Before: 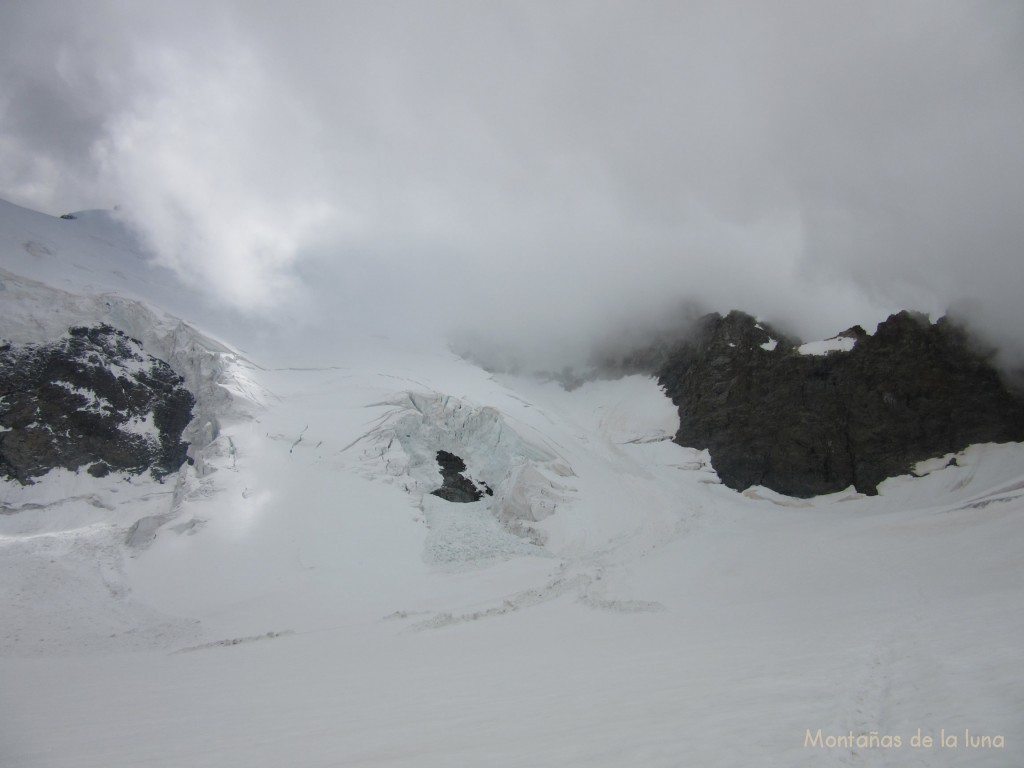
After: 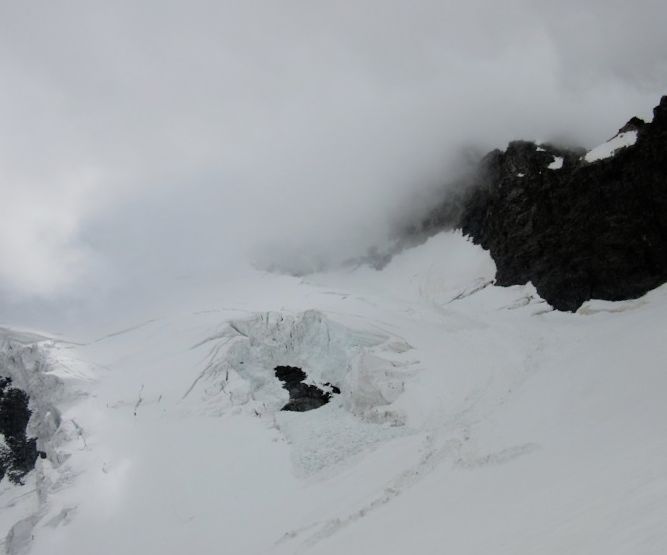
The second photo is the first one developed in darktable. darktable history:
crop and rotate: angle 18.24°, left 6.872%, right 4.079%, bottom 1.071%
filmic rgb: black relative exposure -7.49 EV, white relative exposure 4.99 EV, hardness 3.31, contrast 1.299
